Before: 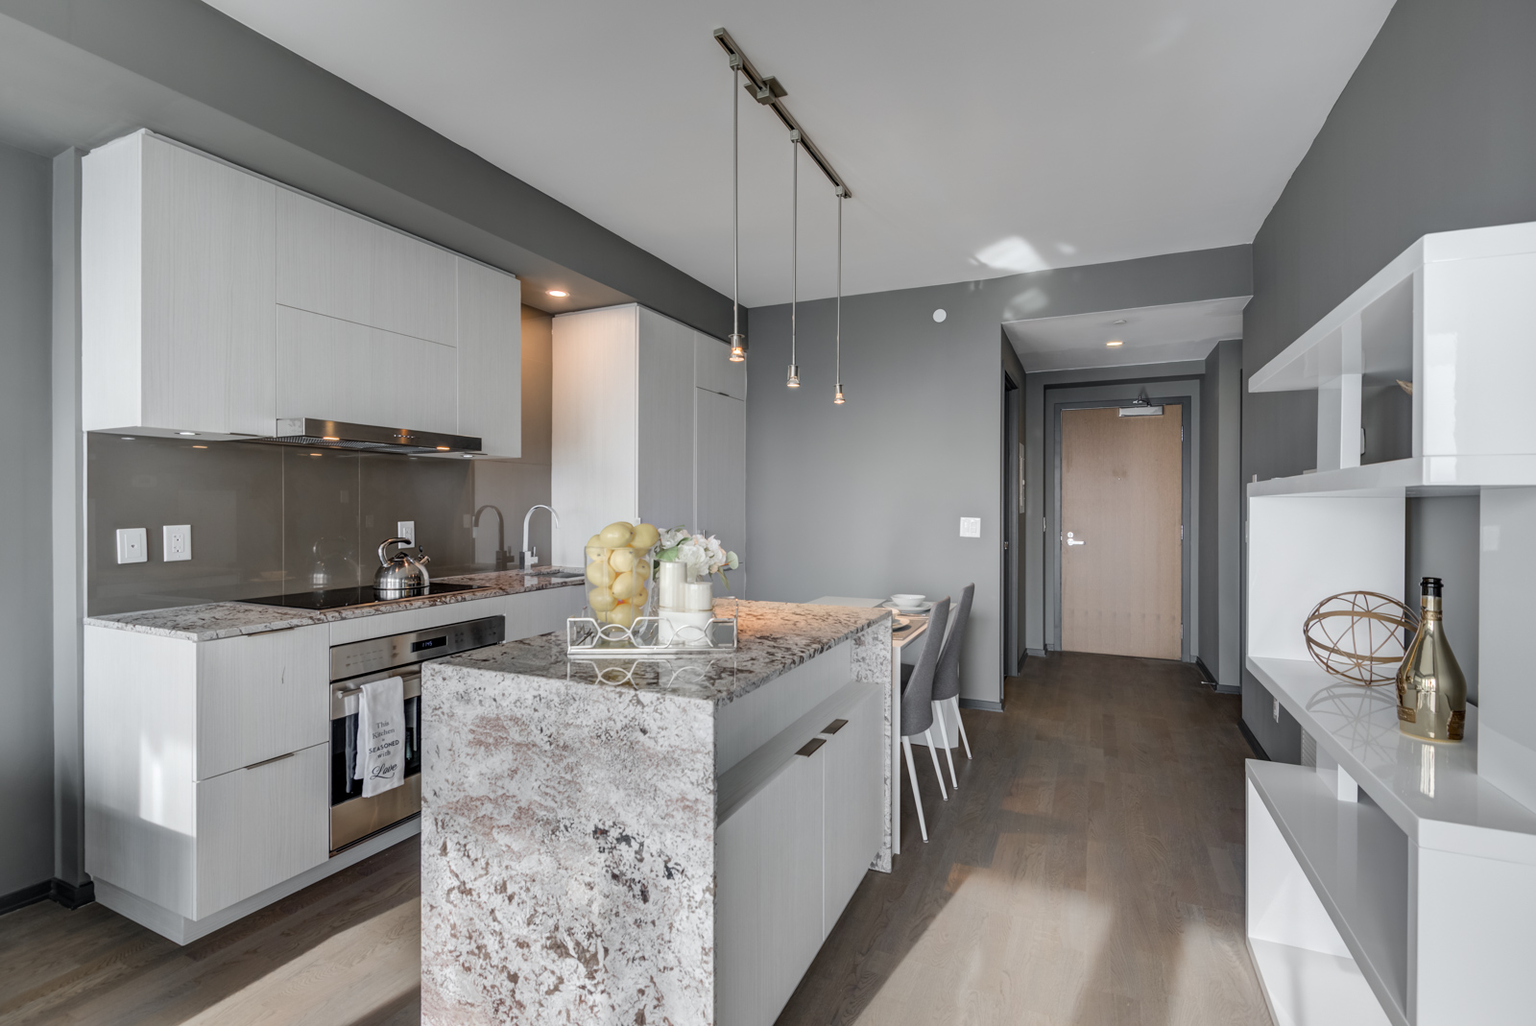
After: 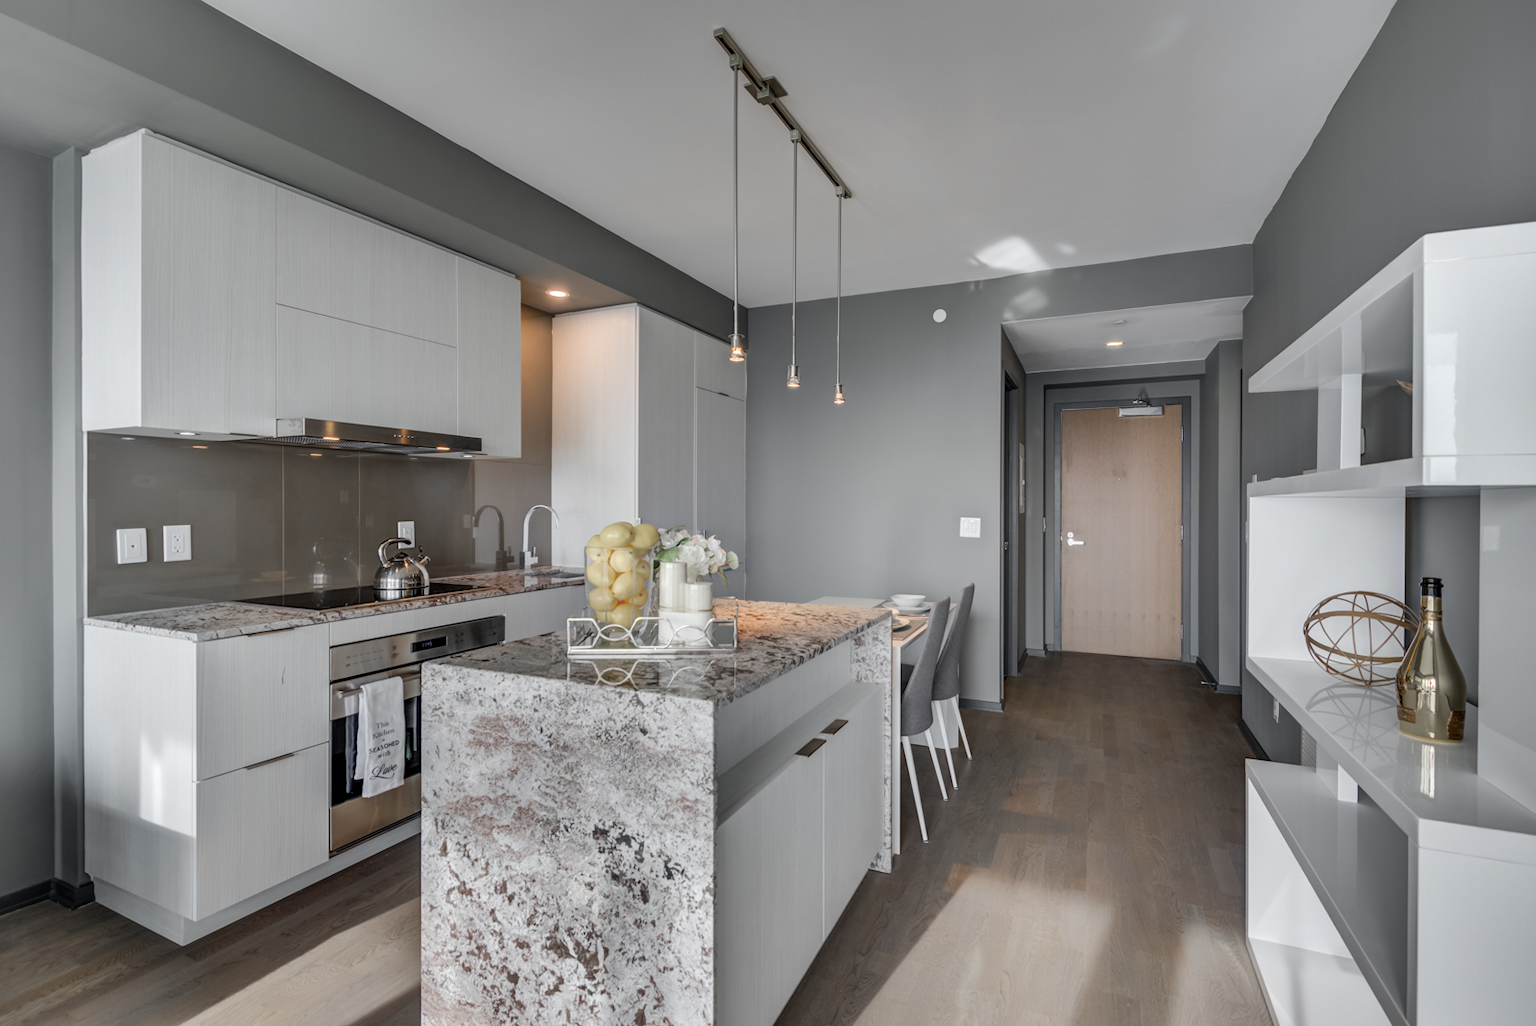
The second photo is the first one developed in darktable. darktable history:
shadows and highlights: radius 100.92, shadows 50.8, highlights -64.29, soften with gaussian
